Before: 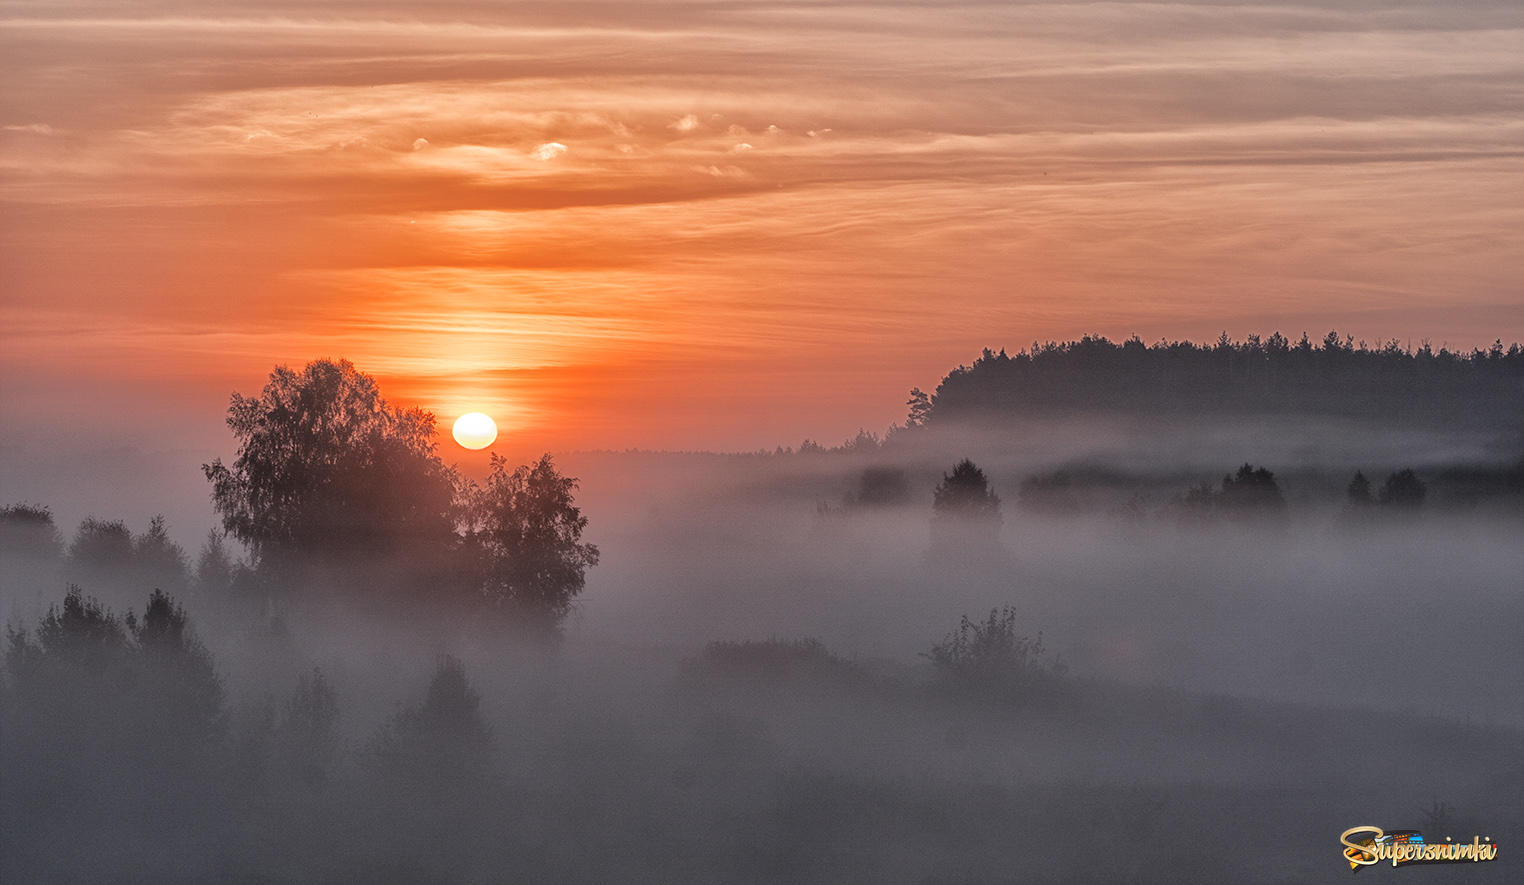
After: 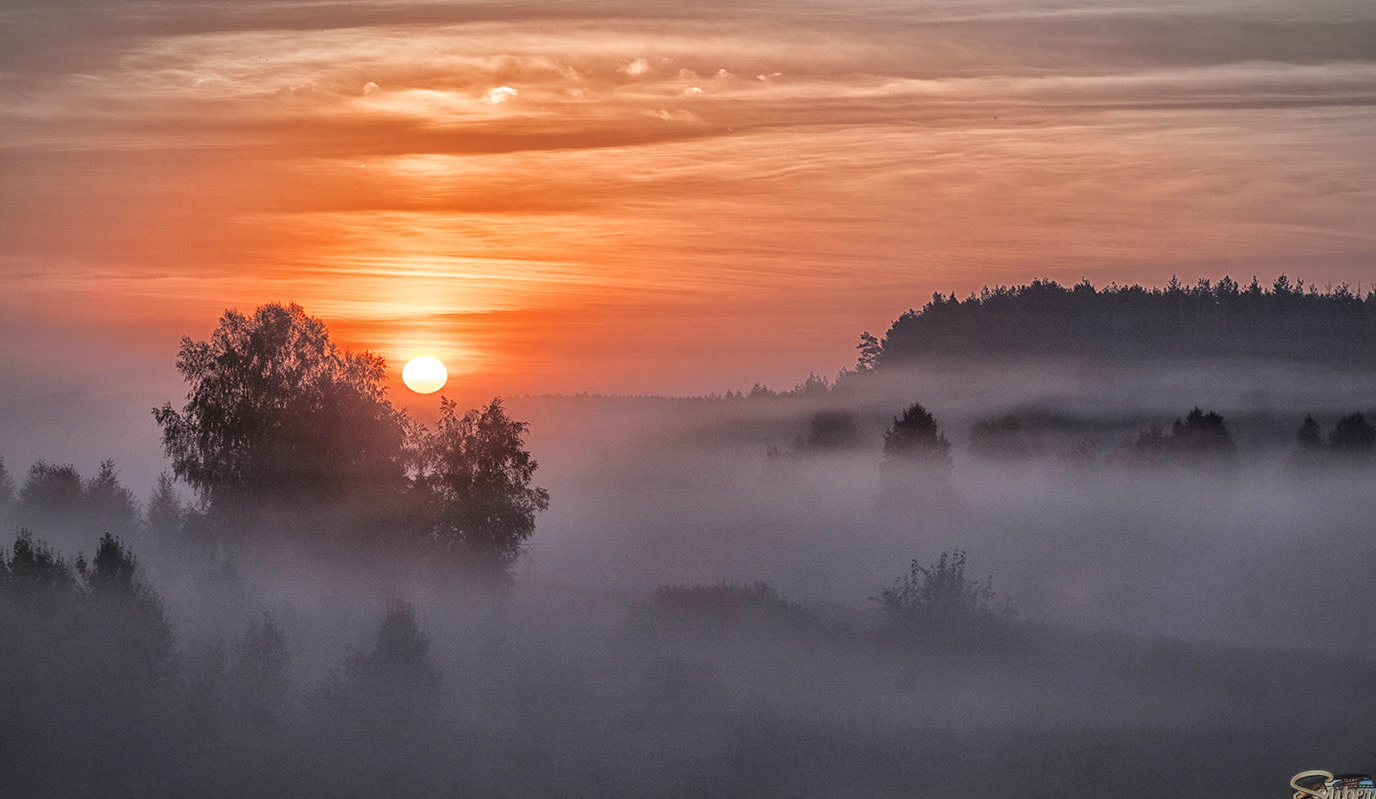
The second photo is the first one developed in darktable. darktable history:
crop: left 3.305%, top 6.436%, right 6.389%, bottom 3.258%
white balance: red 0.983, blue 1.036
local contrast: on, module defaults
vignetting: fall-off start 87%, automatic ratio true
